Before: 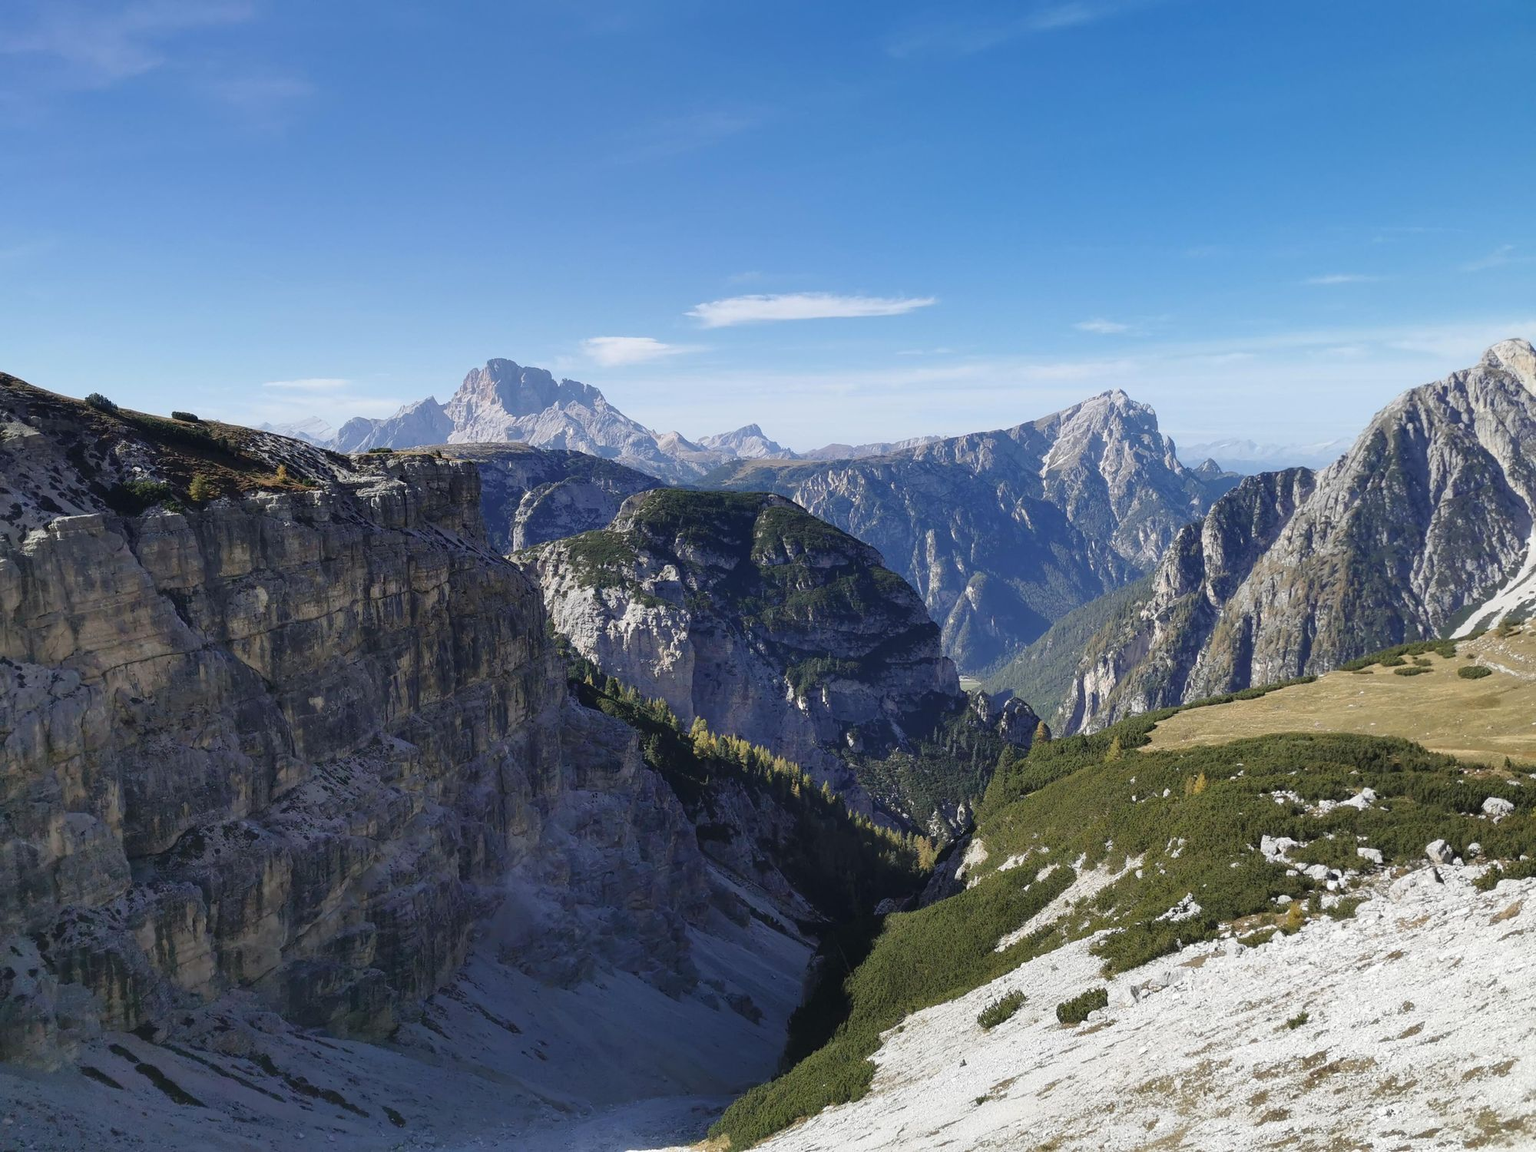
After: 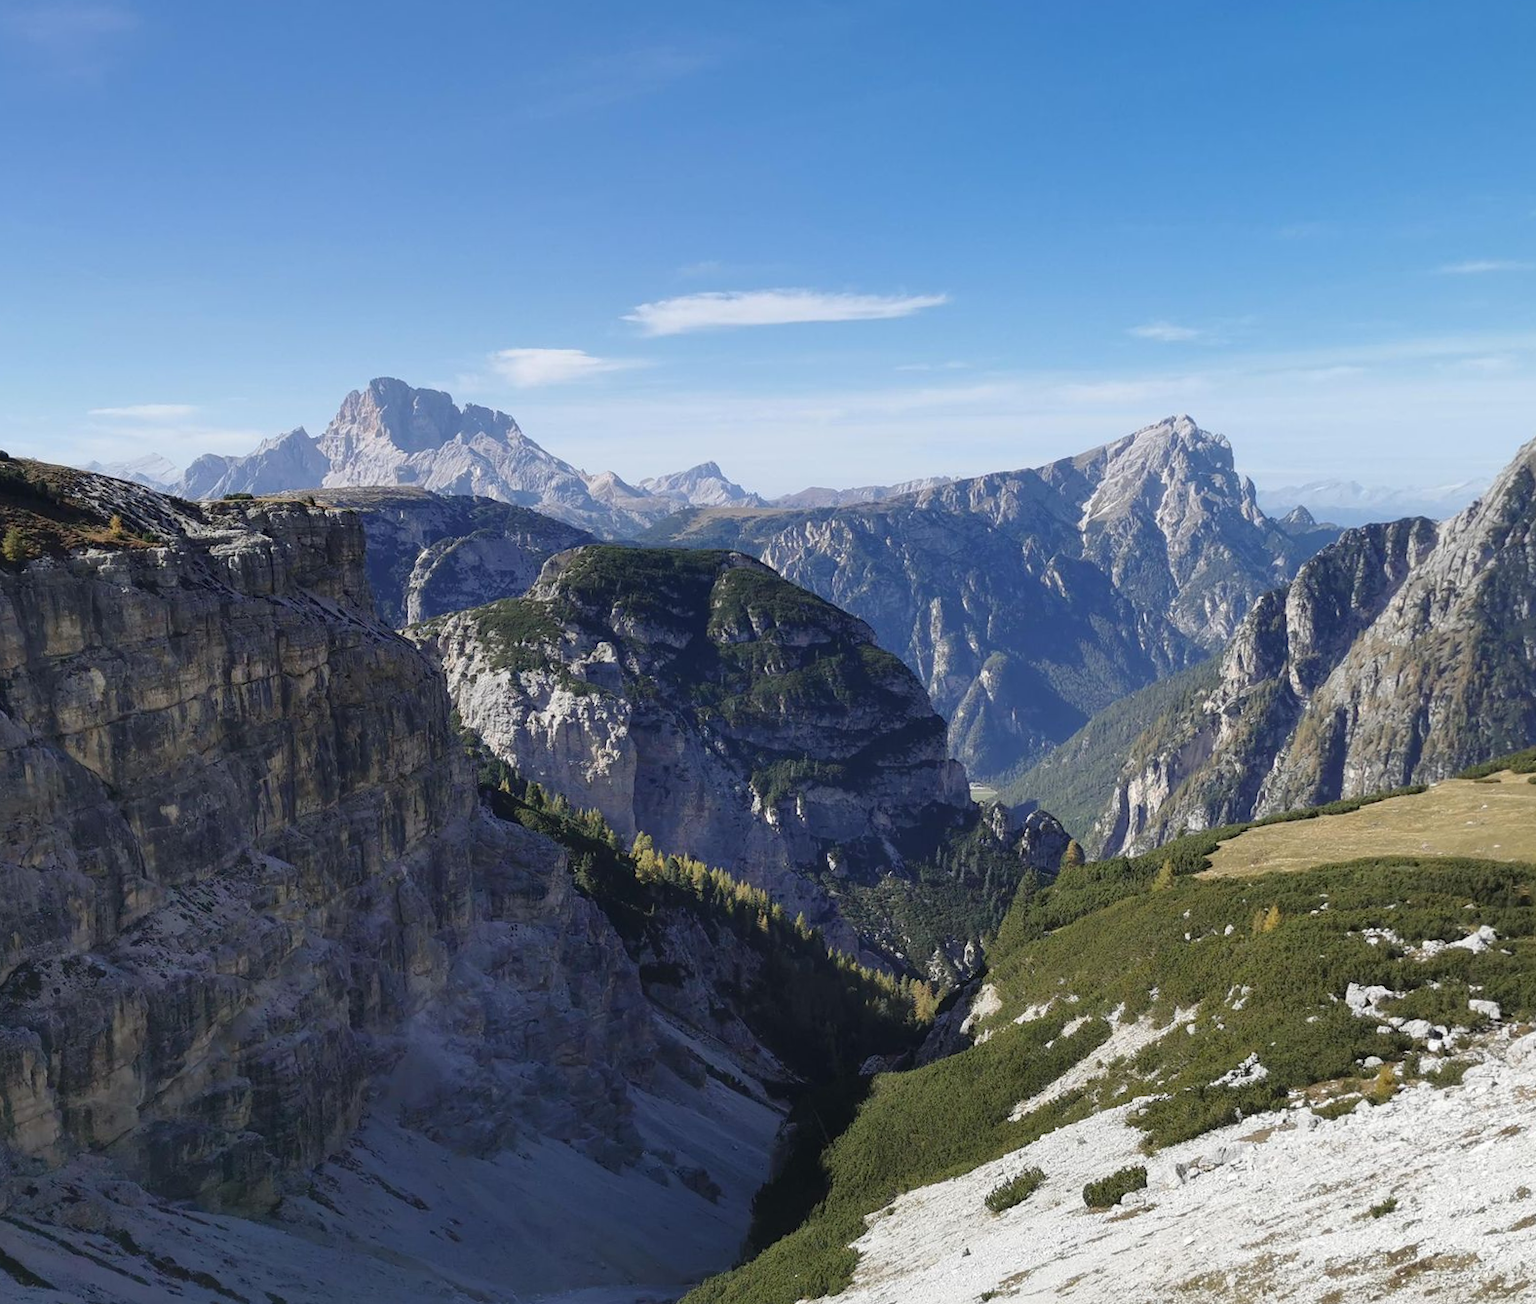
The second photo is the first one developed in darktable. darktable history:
rotate and perspective: rotation 0.074°, lens shift (vertical) 0.096, lens shift (horizontal) -0.041, crop left 0.043, crop right 0.952, crop top 0.024, crop bottom 0.979
crop: left 9.807%, top 6.259%, right 7.334%, bottom 2.177%
